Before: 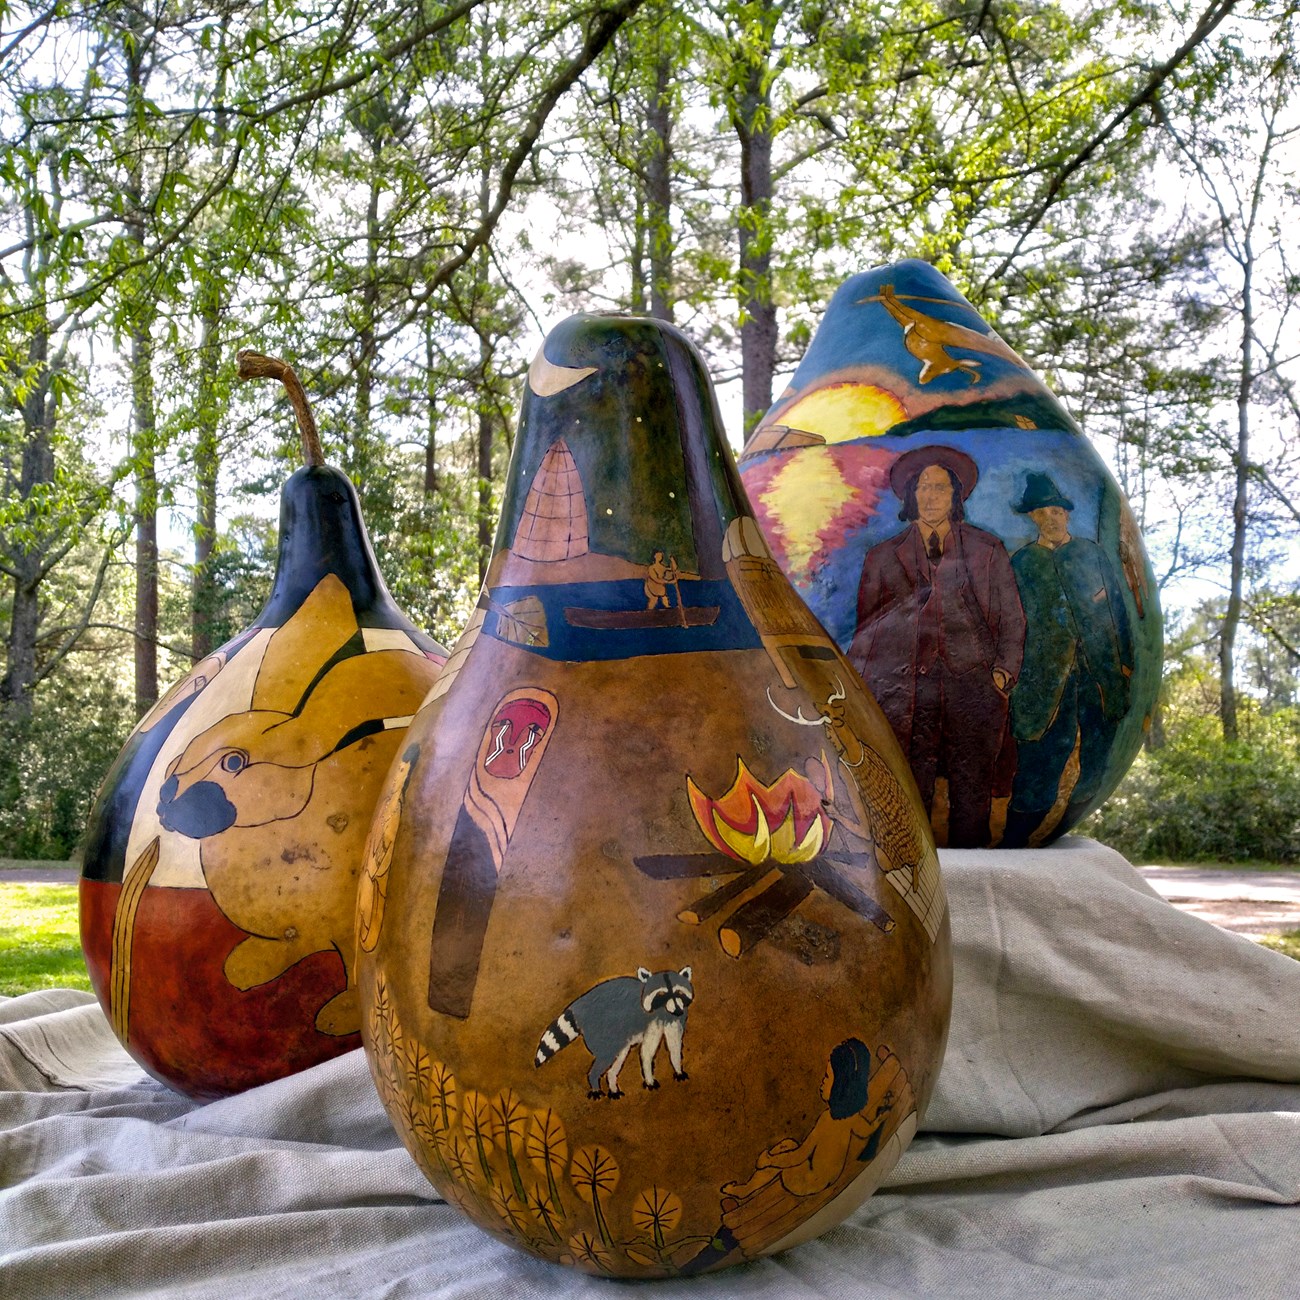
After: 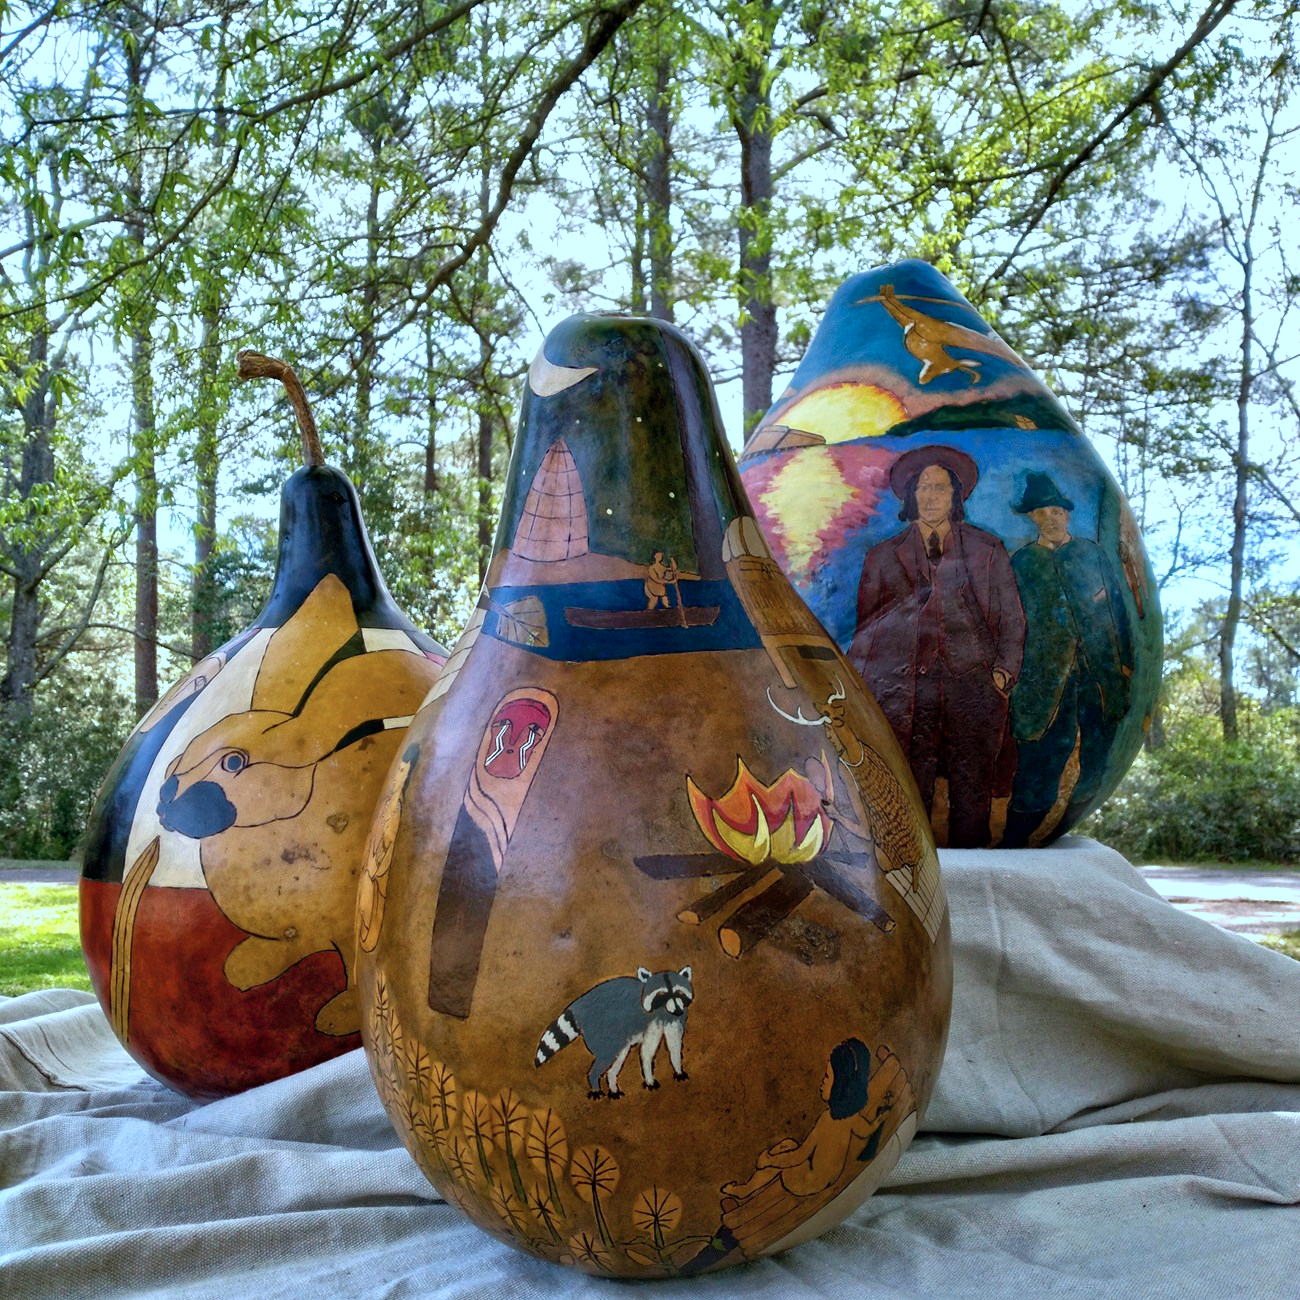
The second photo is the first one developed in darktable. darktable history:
color correction: highlights a* -10.53, highlights b* -19.47
